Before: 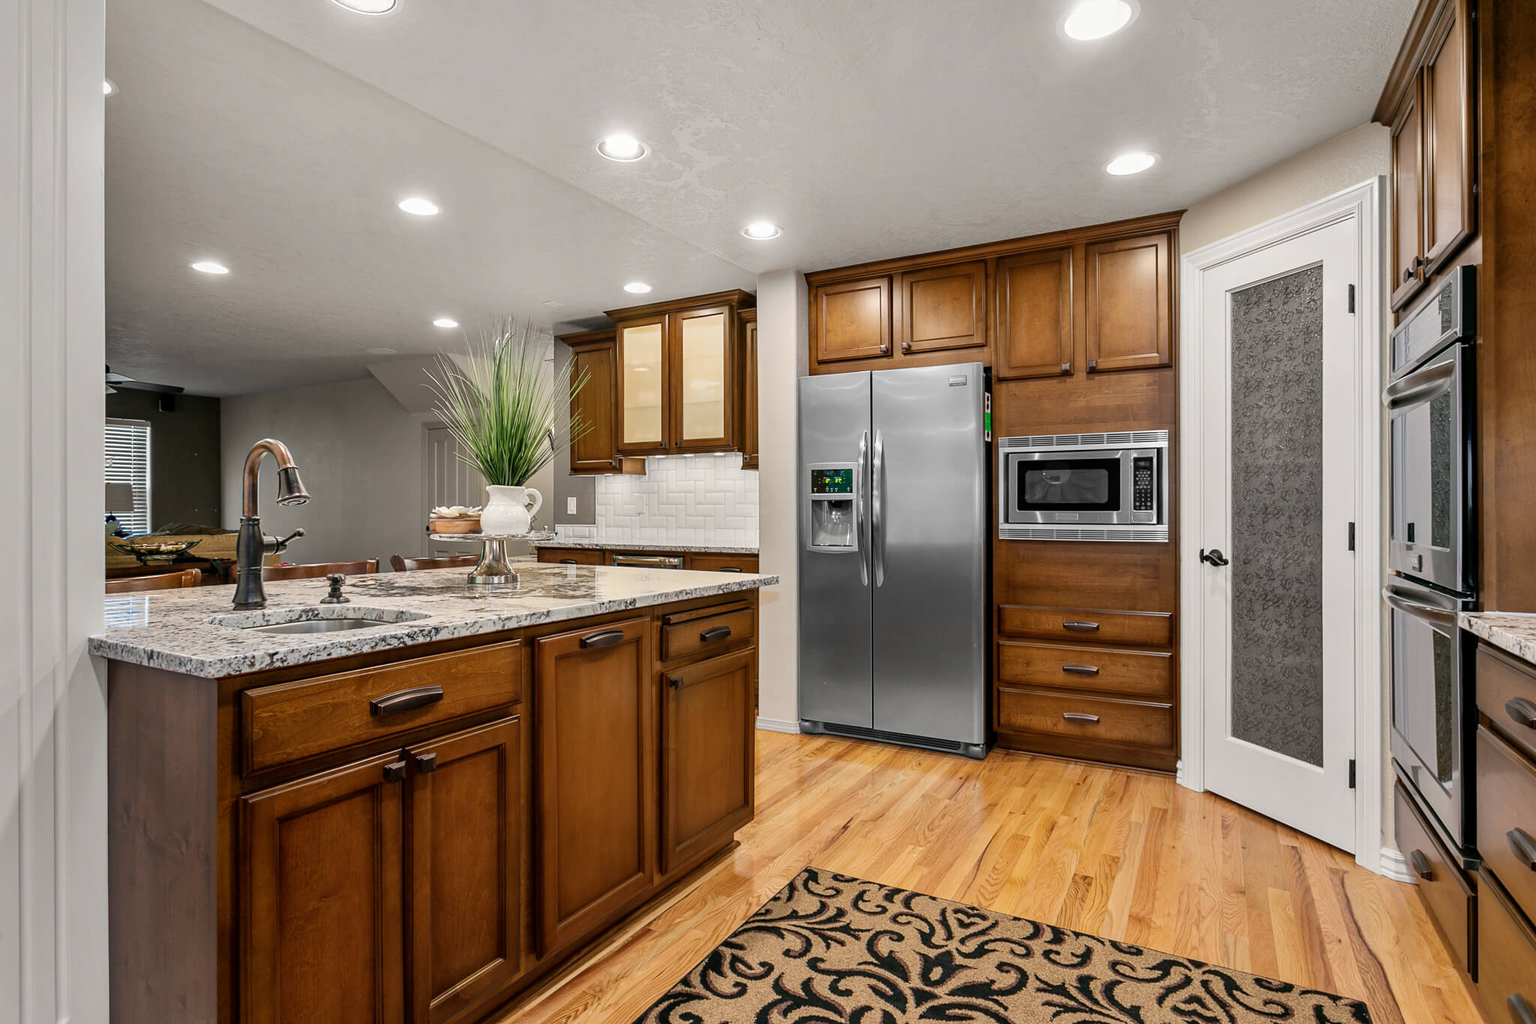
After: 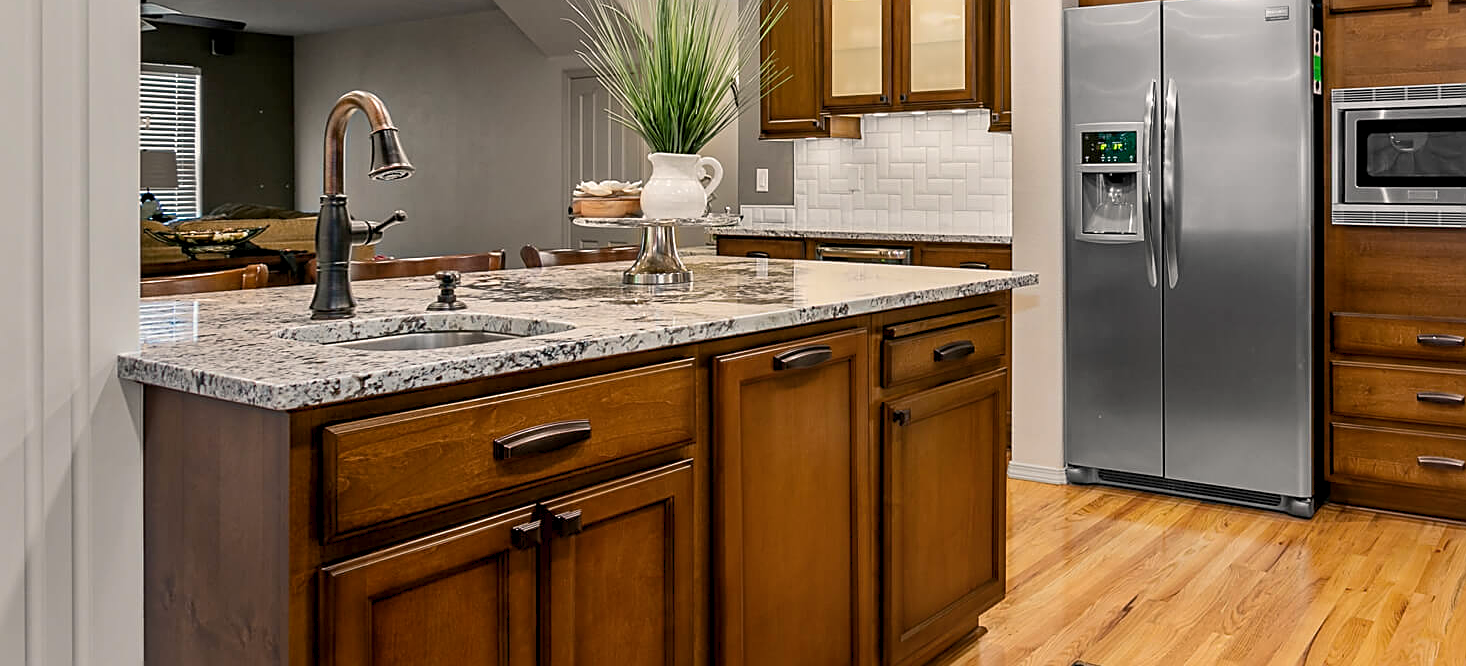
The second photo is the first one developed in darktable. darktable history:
sharpen: on, module defaults
color balance rgb: highlights gain › chroma 1.074%, highlights gain › hue 60.17°, global offset › luminance -0.283%, global offset › hue 260.78°, perceptual saturation grading › global saturation 0.313%, global vibrance 15.773%, saturation formula JzAzBz (2021)
crop: top 36.216%, right 28.412%, bottom 14.93%
